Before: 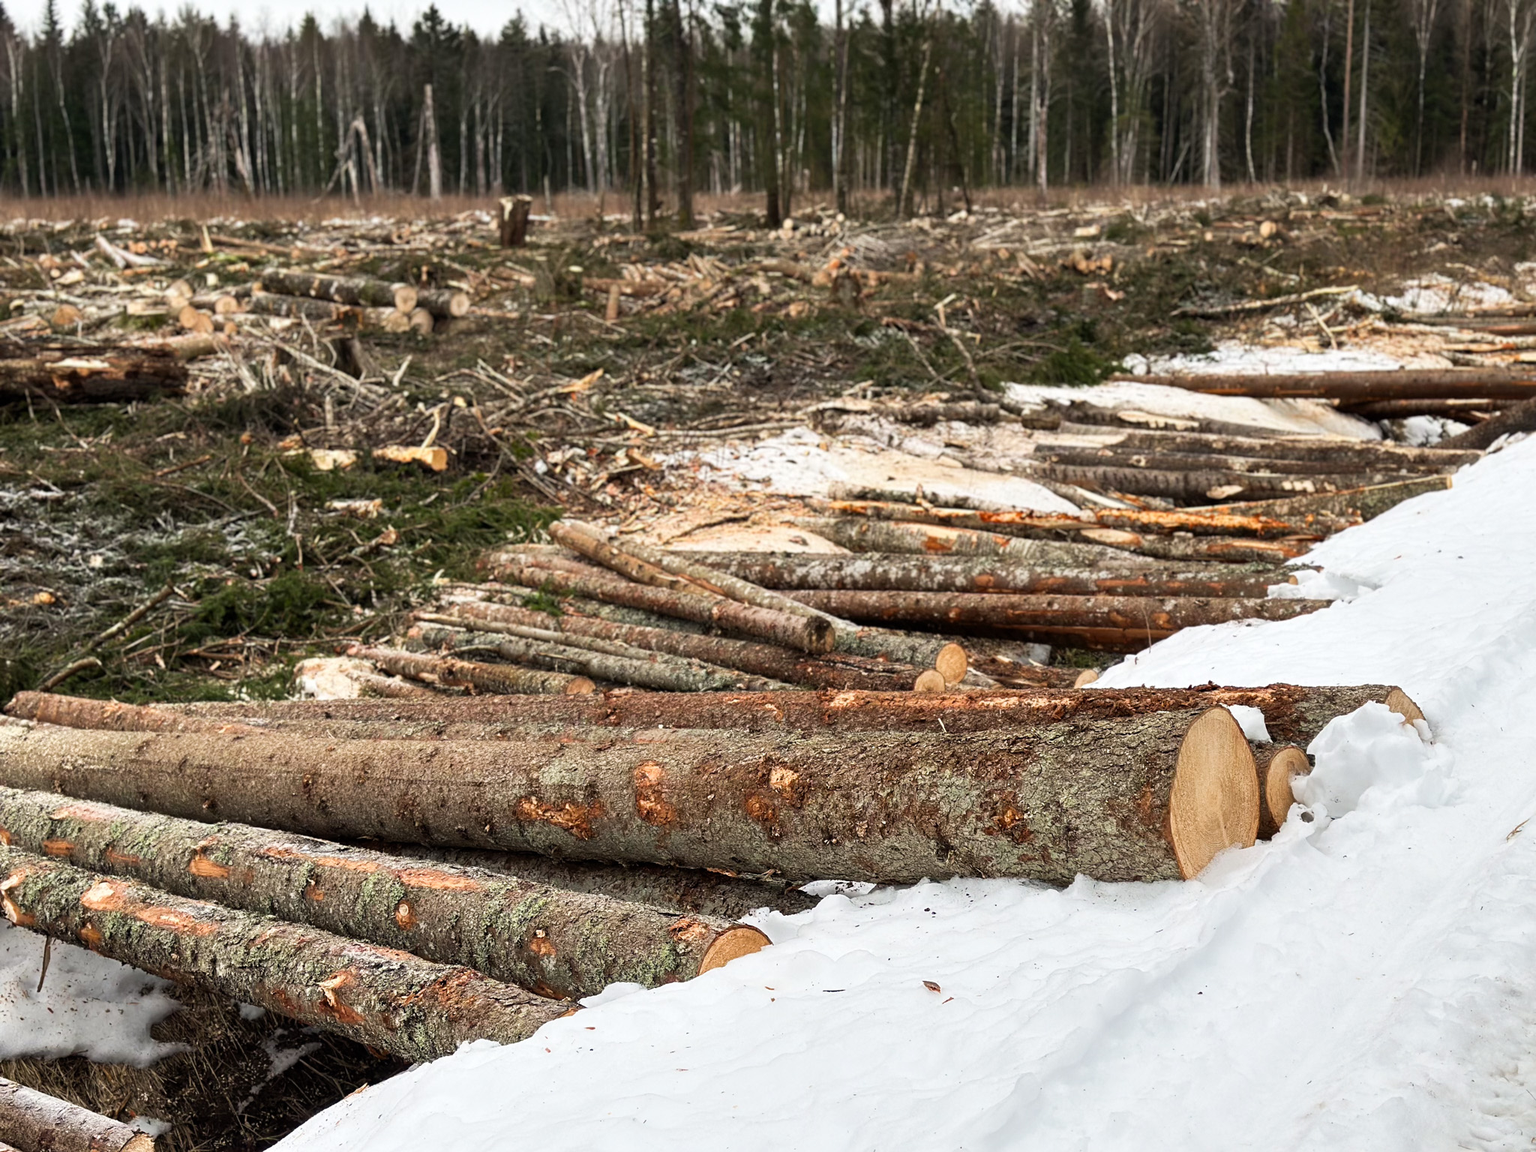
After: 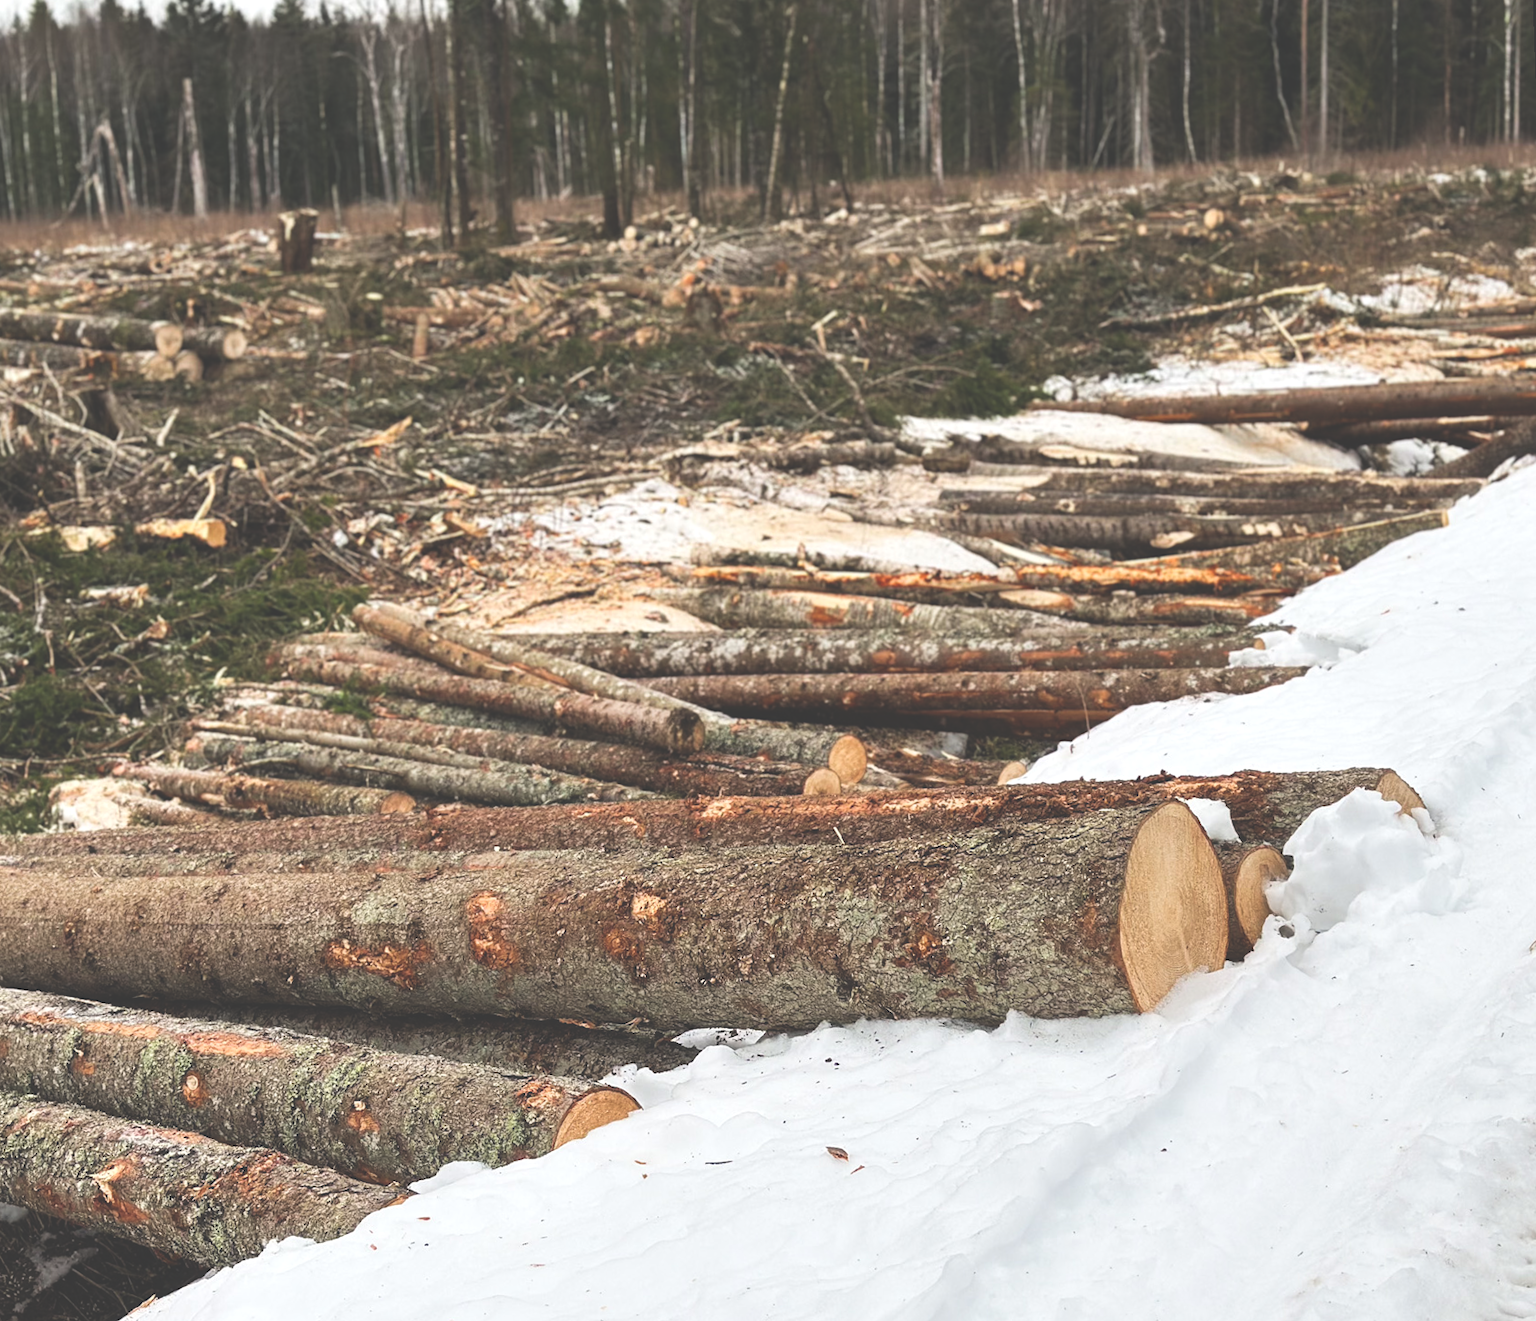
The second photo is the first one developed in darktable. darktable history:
exposure: black level correction -0.041, exposure 0.064 EV, compensate highlight preservation false
crop: left 16.145%
rotate and perspective: rotation -2°, crop left 0.022, crop right 0.978, crop top 0.049, crop bottom 0.951
